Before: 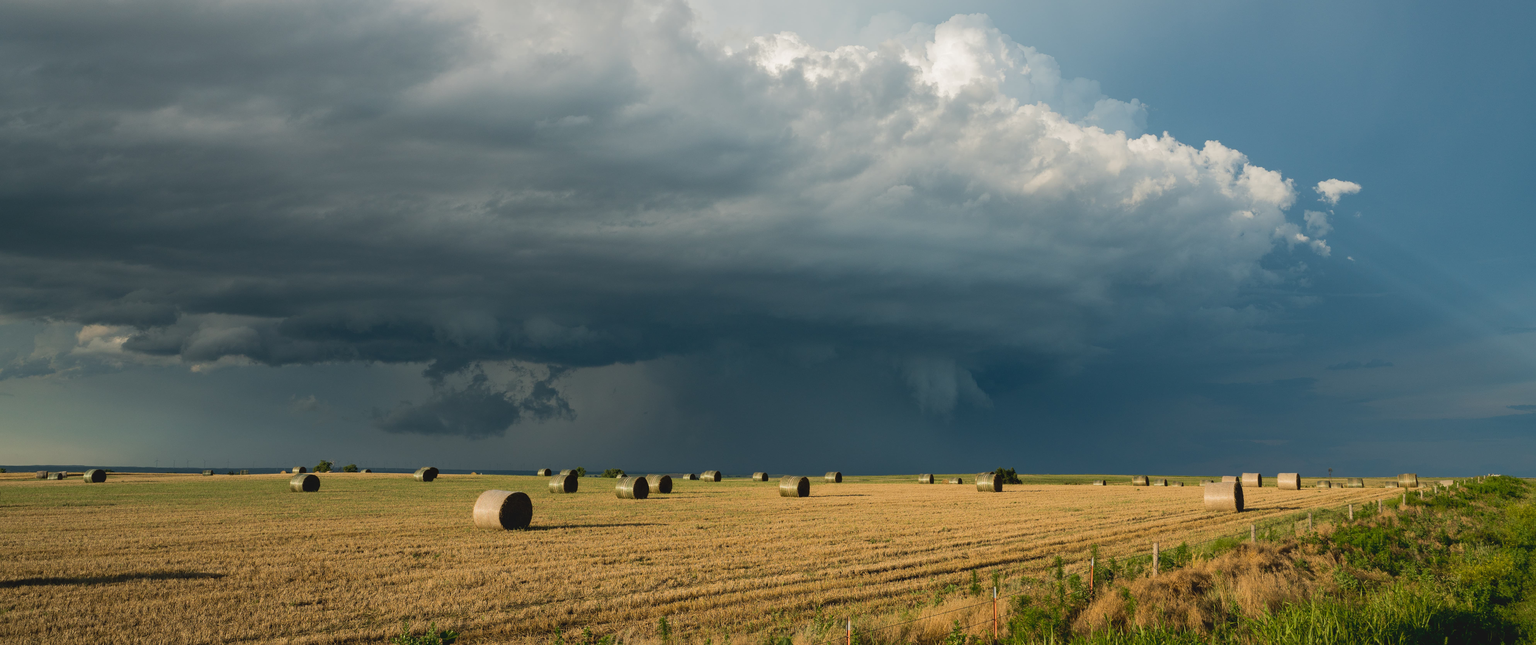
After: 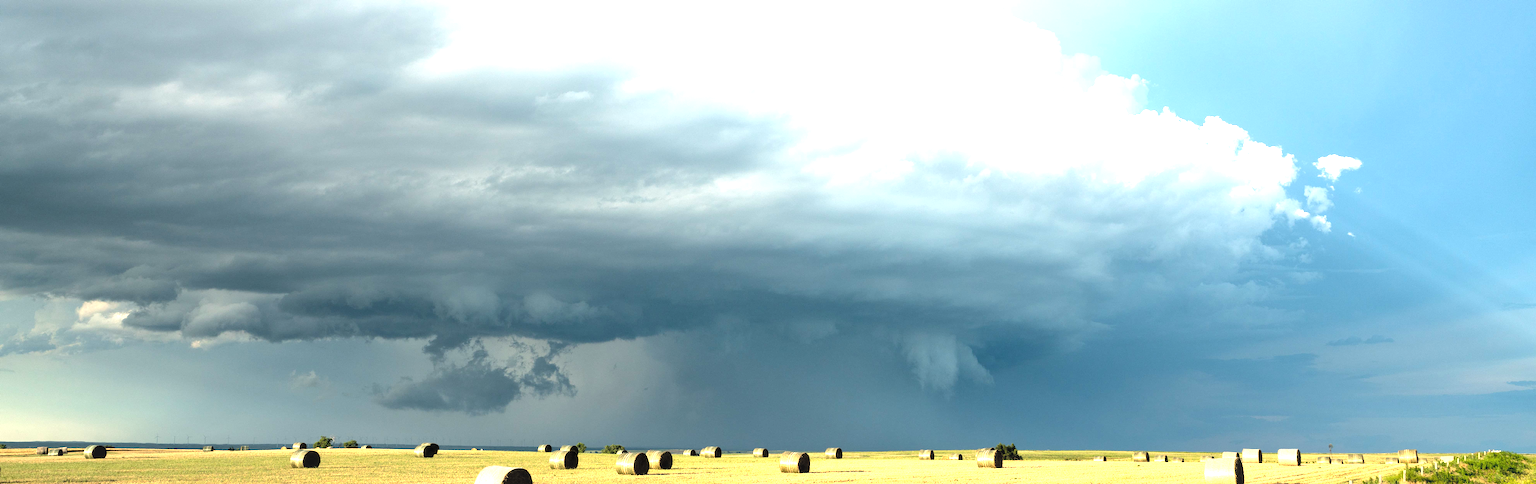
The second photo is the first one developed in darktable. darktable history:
crop: top 3.857%, bottom 21.132%
tone equalizer: -8 EV -0.417 EV, -7 EV -0.389 EV, -6 EV -0.333 EV, -5 EV -0.222 EV, -3 EV 0.222 EV, -2 EV 0.333 EV, -1 EV 0.389 EV, +0 EV 0.417 EV, edges refinement/feathering 500, mask exposure compensation -1.25 EV, preserve details no
exposure: black level correction 0, exposure 1.3 EV, compensate exposure bias true, compensate highlight preservation false
rgb levels: levels [[0.01, 0.419, 0.839], [0, 0.5, 1], [0, 0.5, 1]]
